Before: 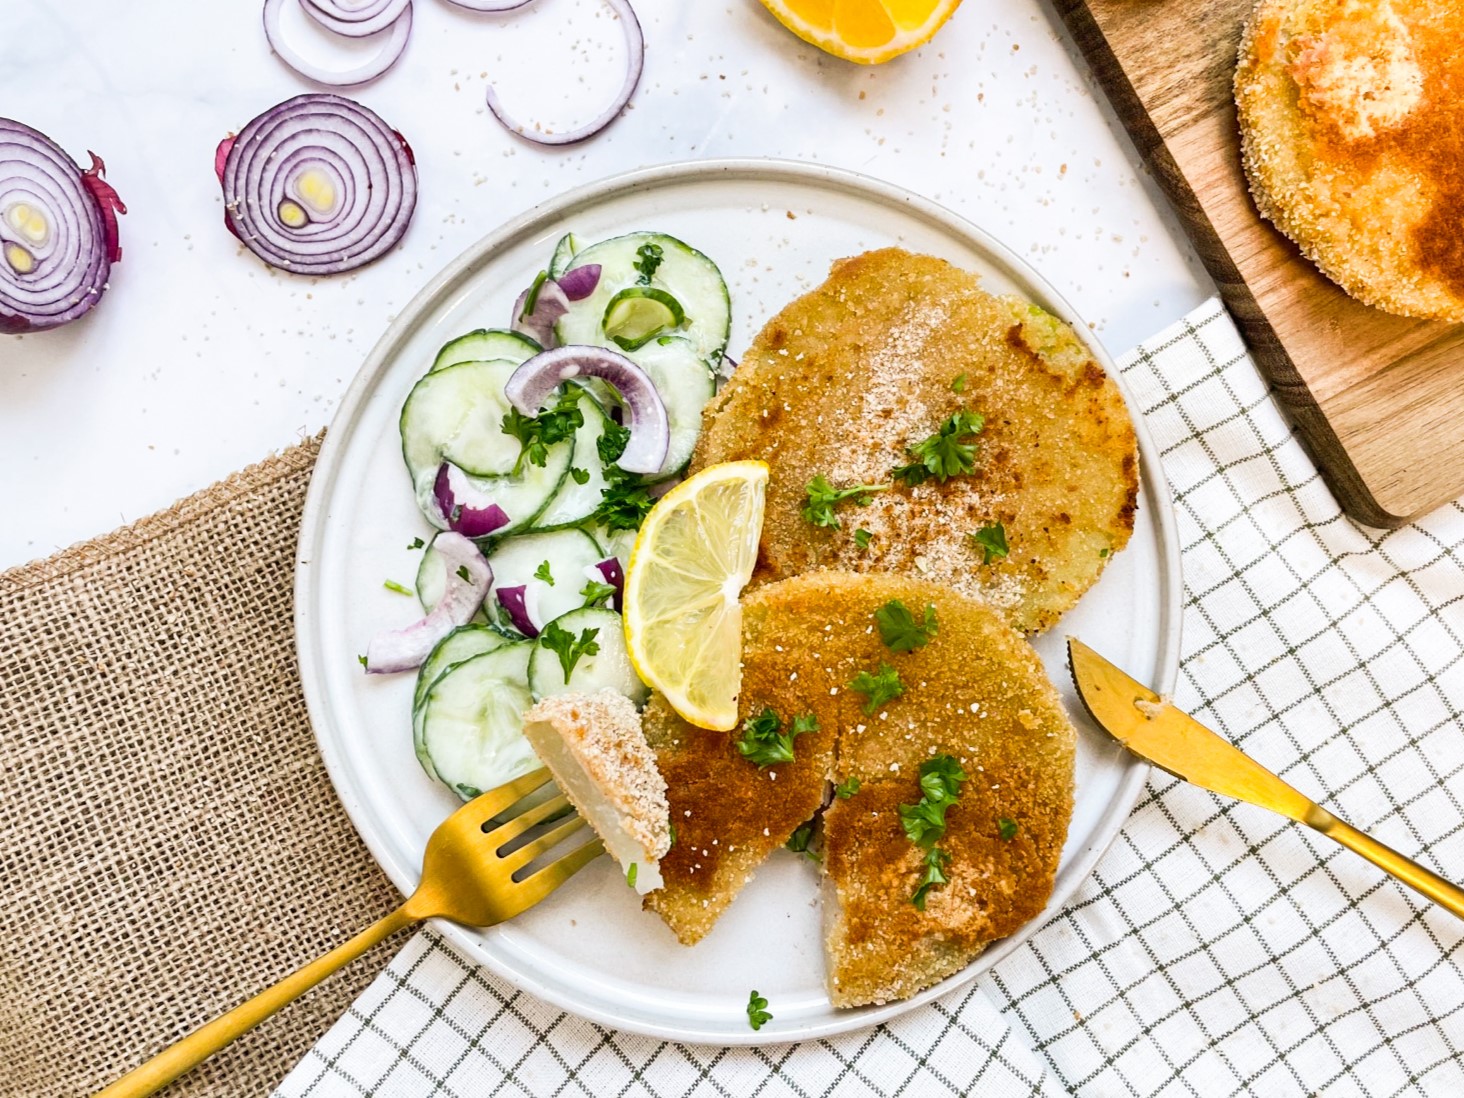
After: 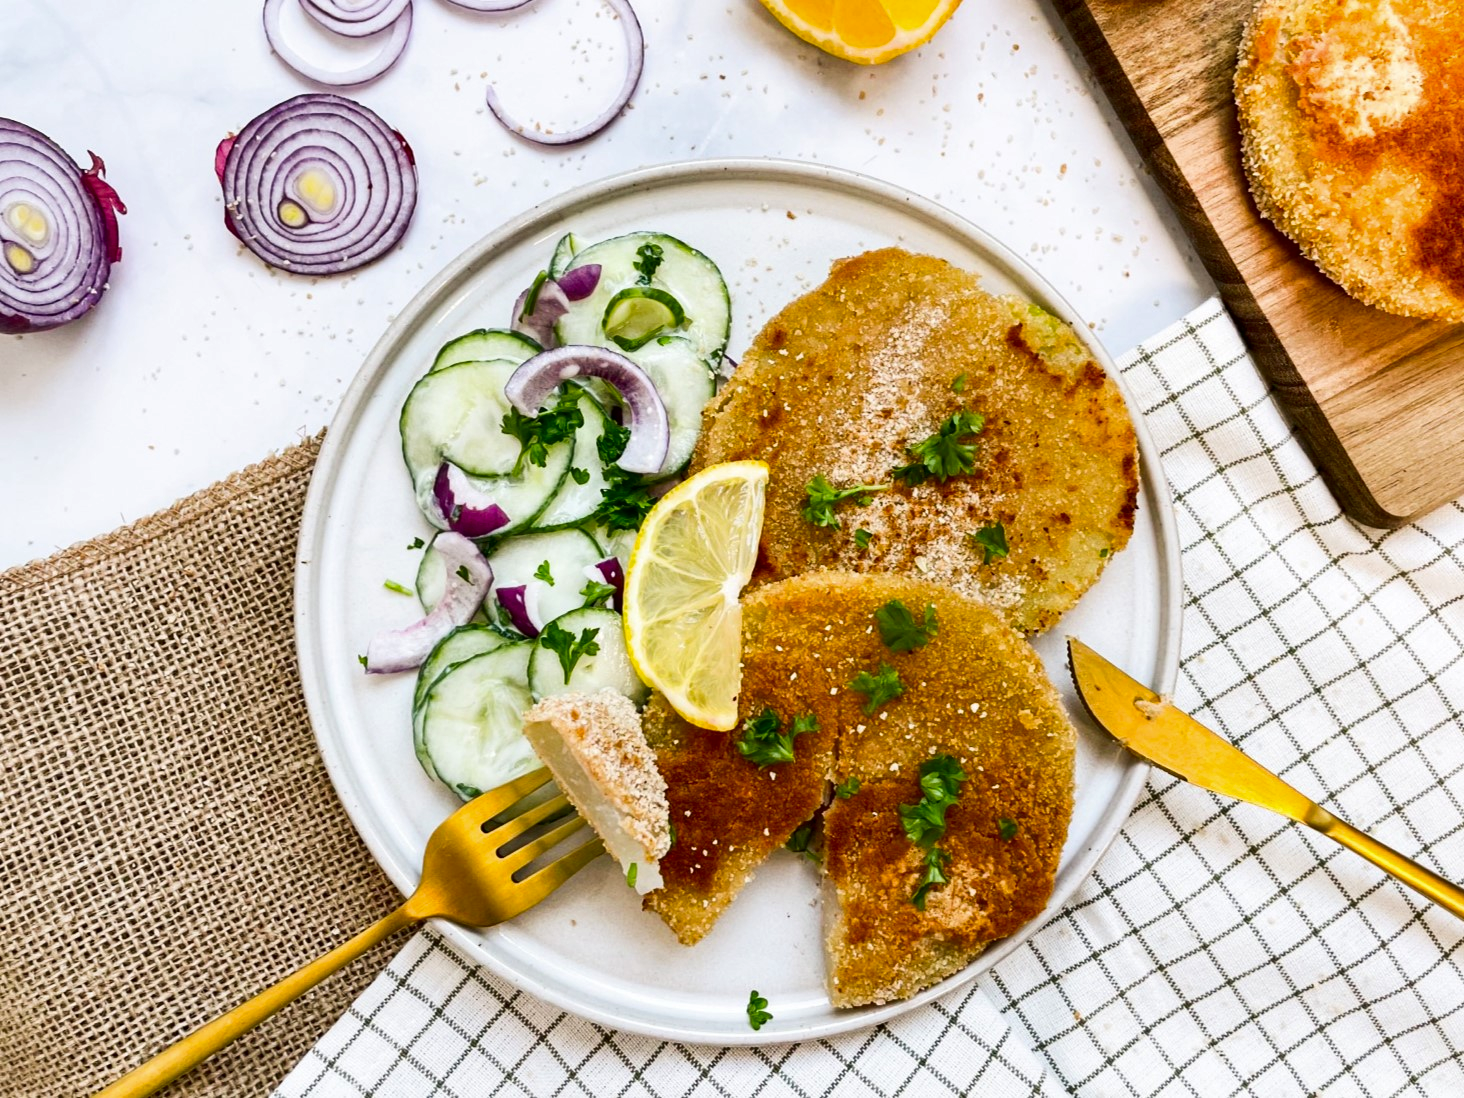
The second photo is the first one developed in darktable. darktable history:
contrast brightness saturation: contrast 0.067, brightness -0.141, saturation 0.116
